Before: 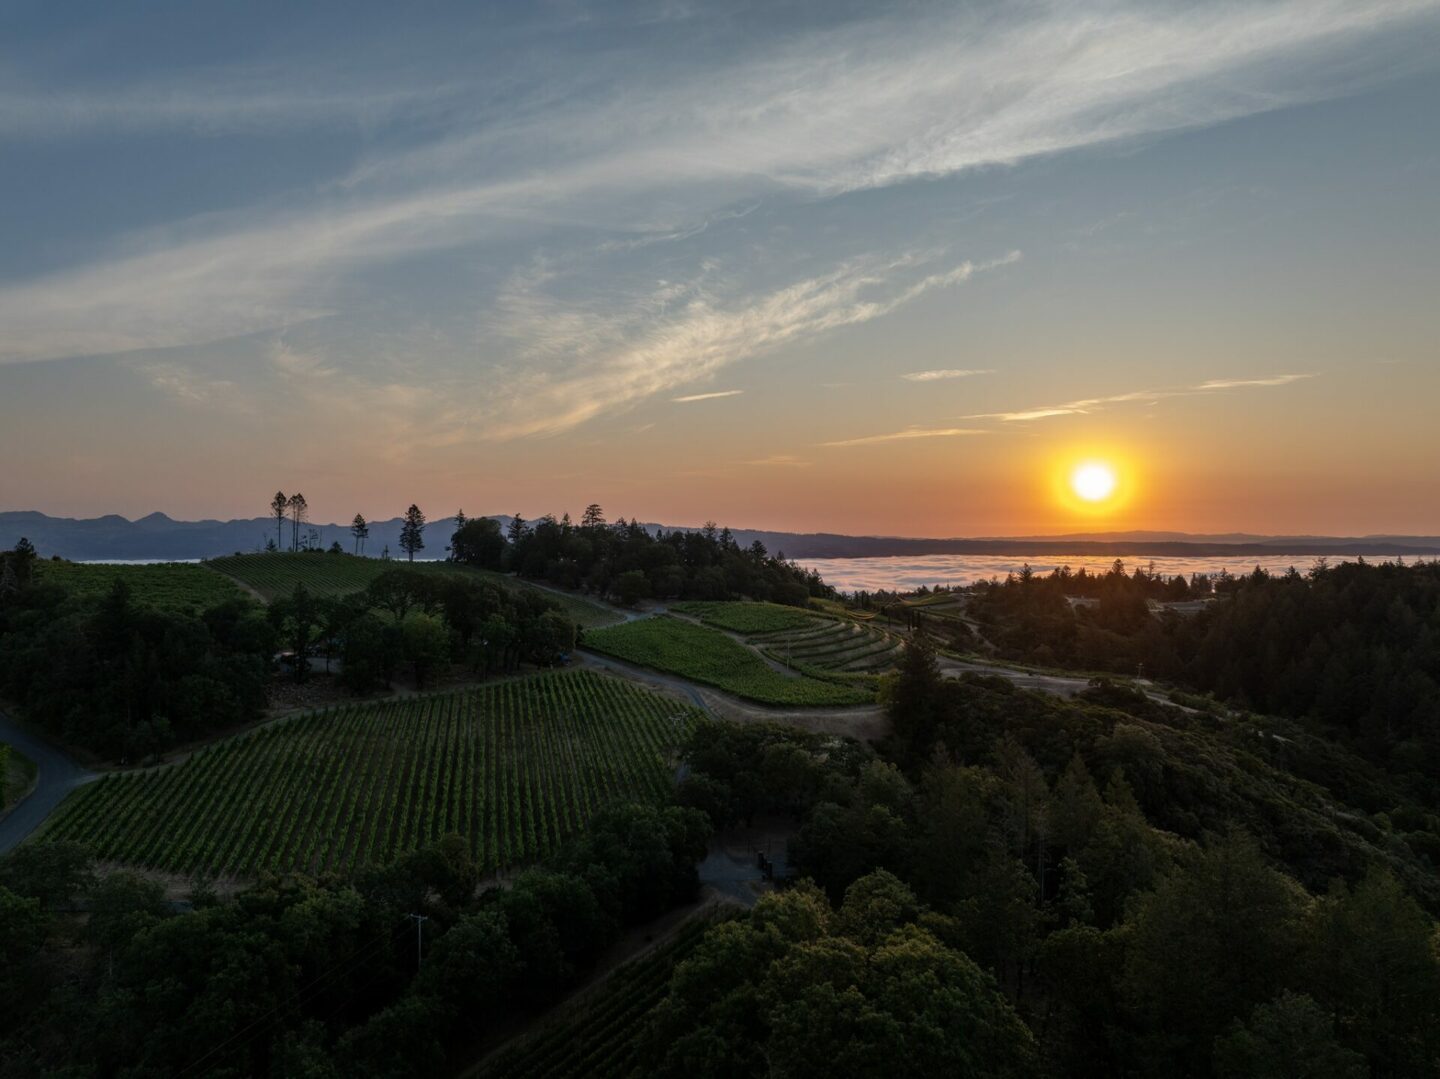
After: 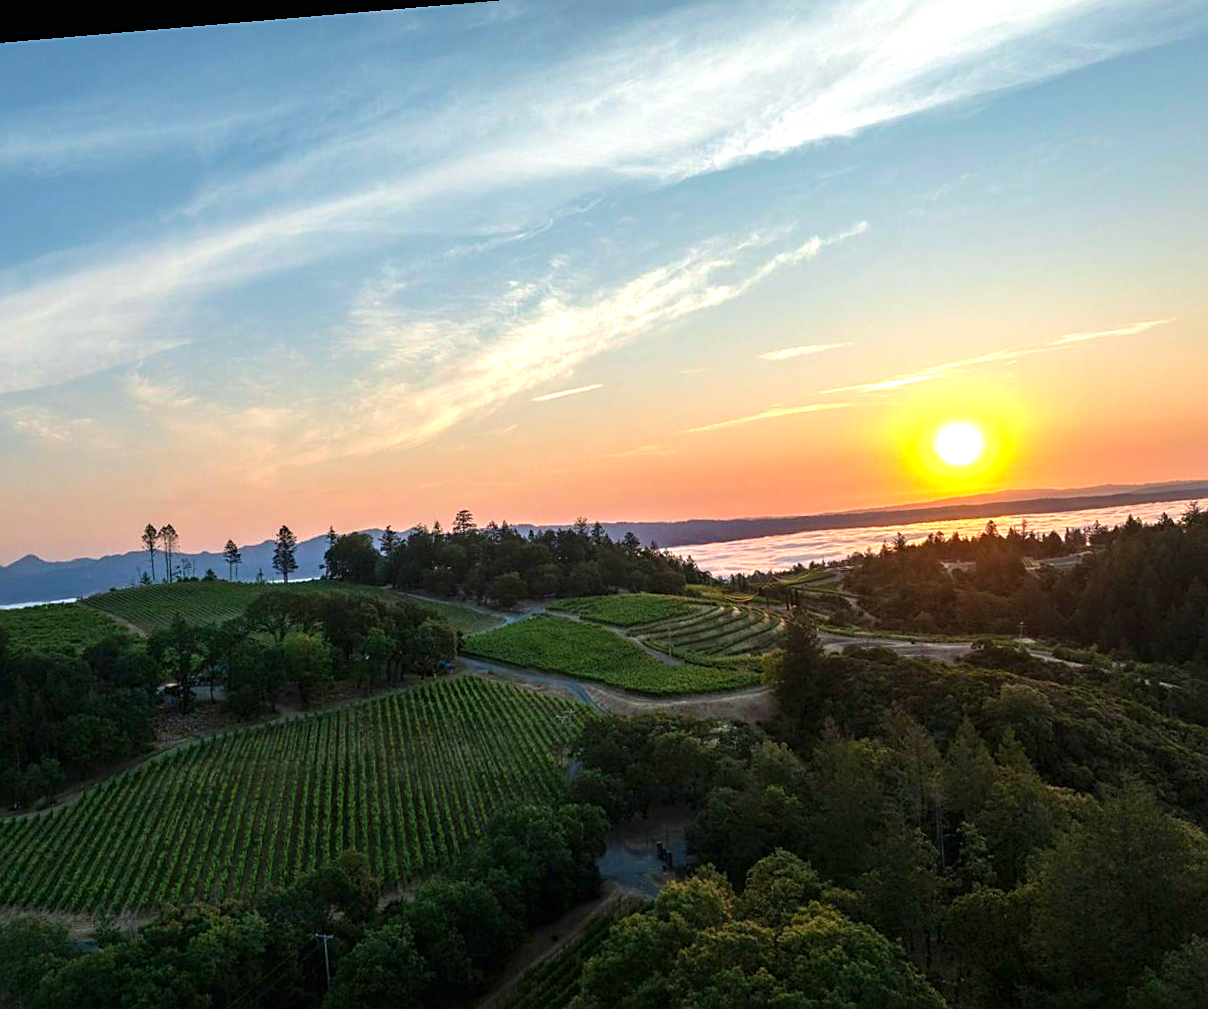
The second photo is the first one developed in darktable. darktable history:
crop: left 11.225%, top 5.381%, right 9.565%, bottom 10.314%
rotate and perspective: rotation -4.86°, automatic cropping off
exposure: black level correction 0, exposure 1.1 EV, compensate highlight preservation false
sharpen: on, module defaults
velvia: on, module defaults
white balance: red 0.986, blue 1.01
